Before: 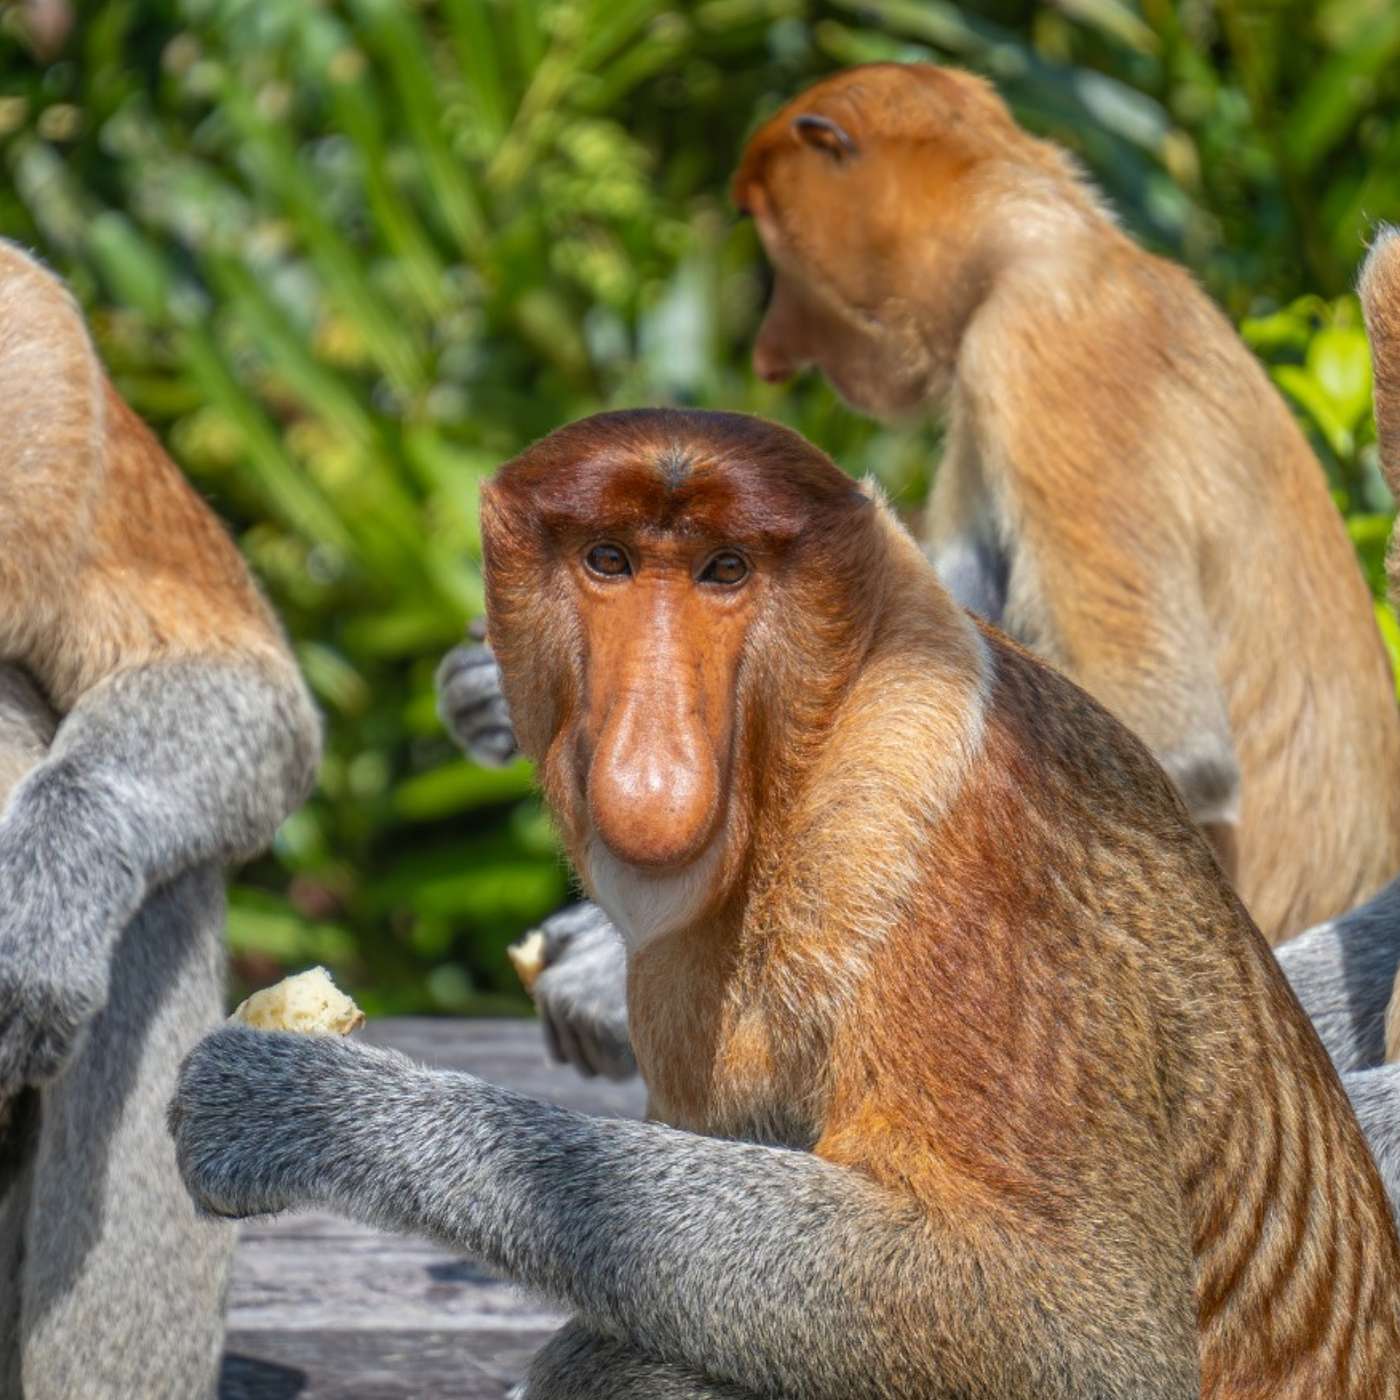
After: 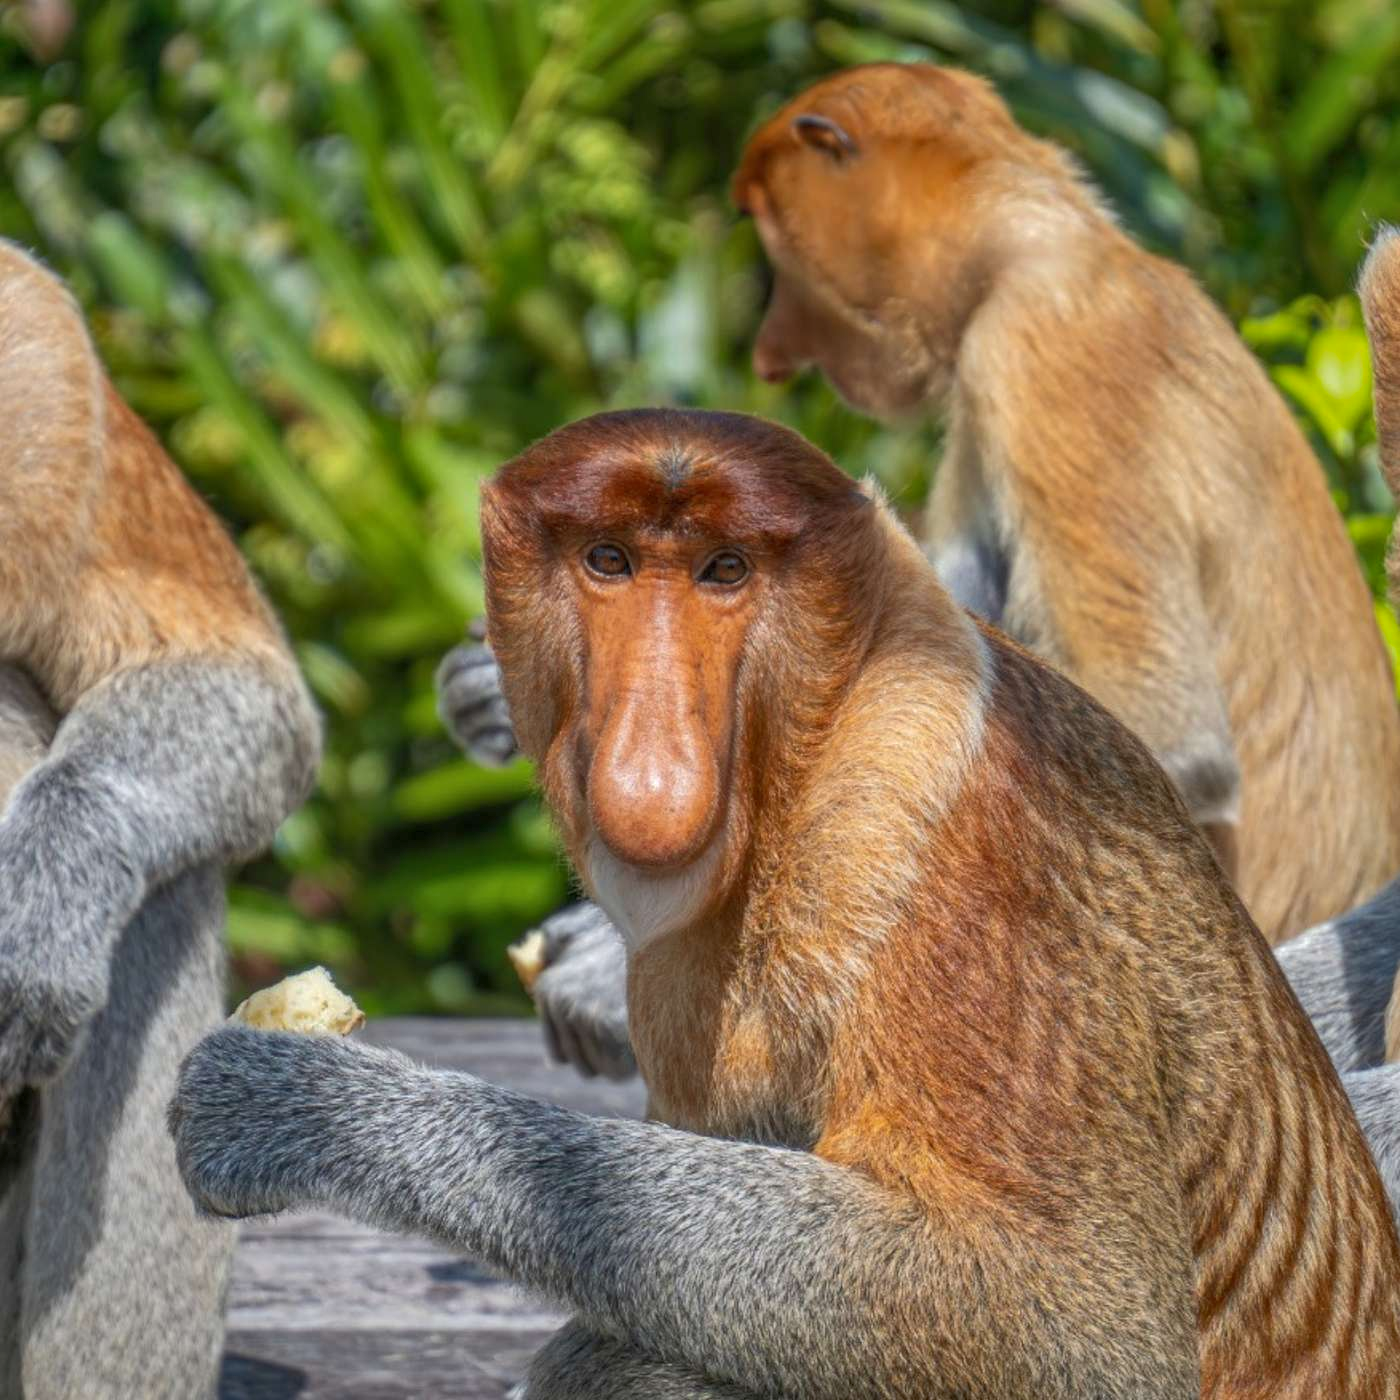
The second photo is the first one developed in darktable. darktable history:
local contrast: highlights 100%, shadows 100%, detail 120%, midtone range 0.2
shadows and highlights: on, module defaults
